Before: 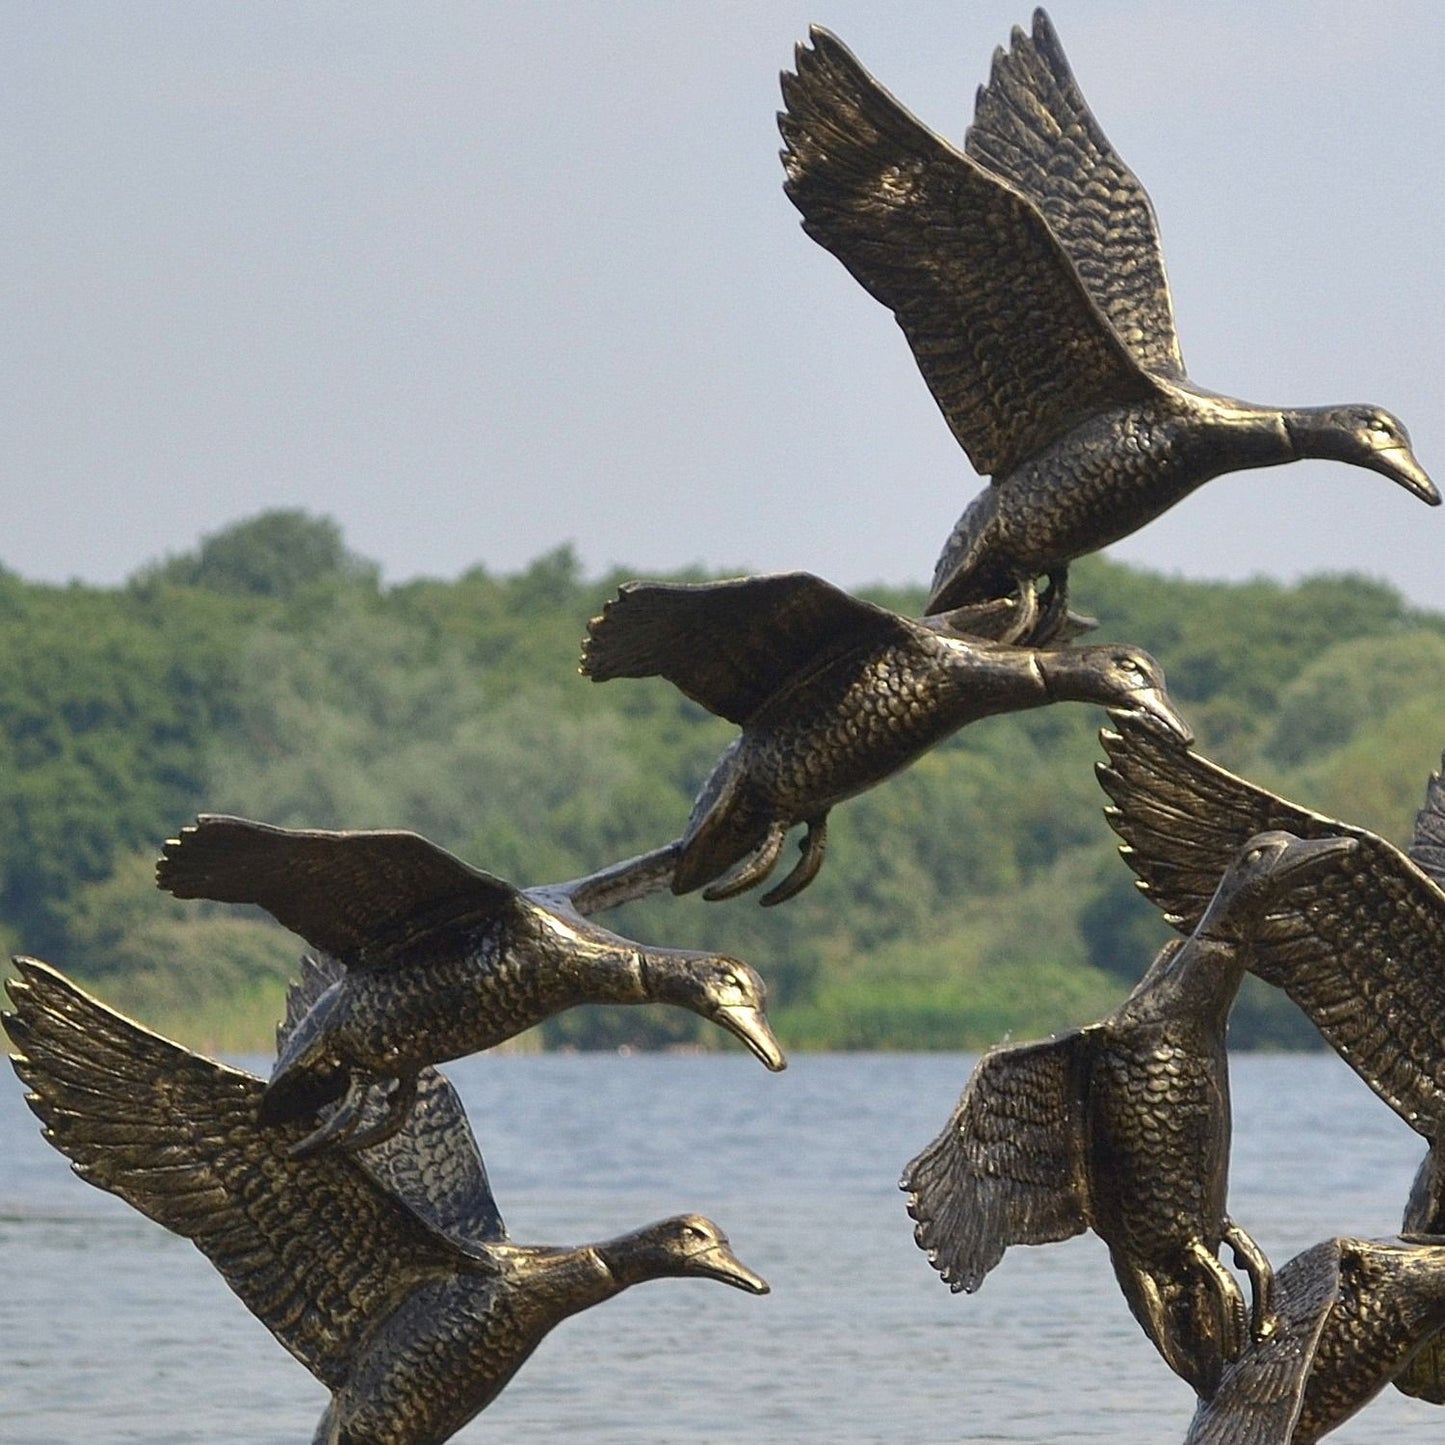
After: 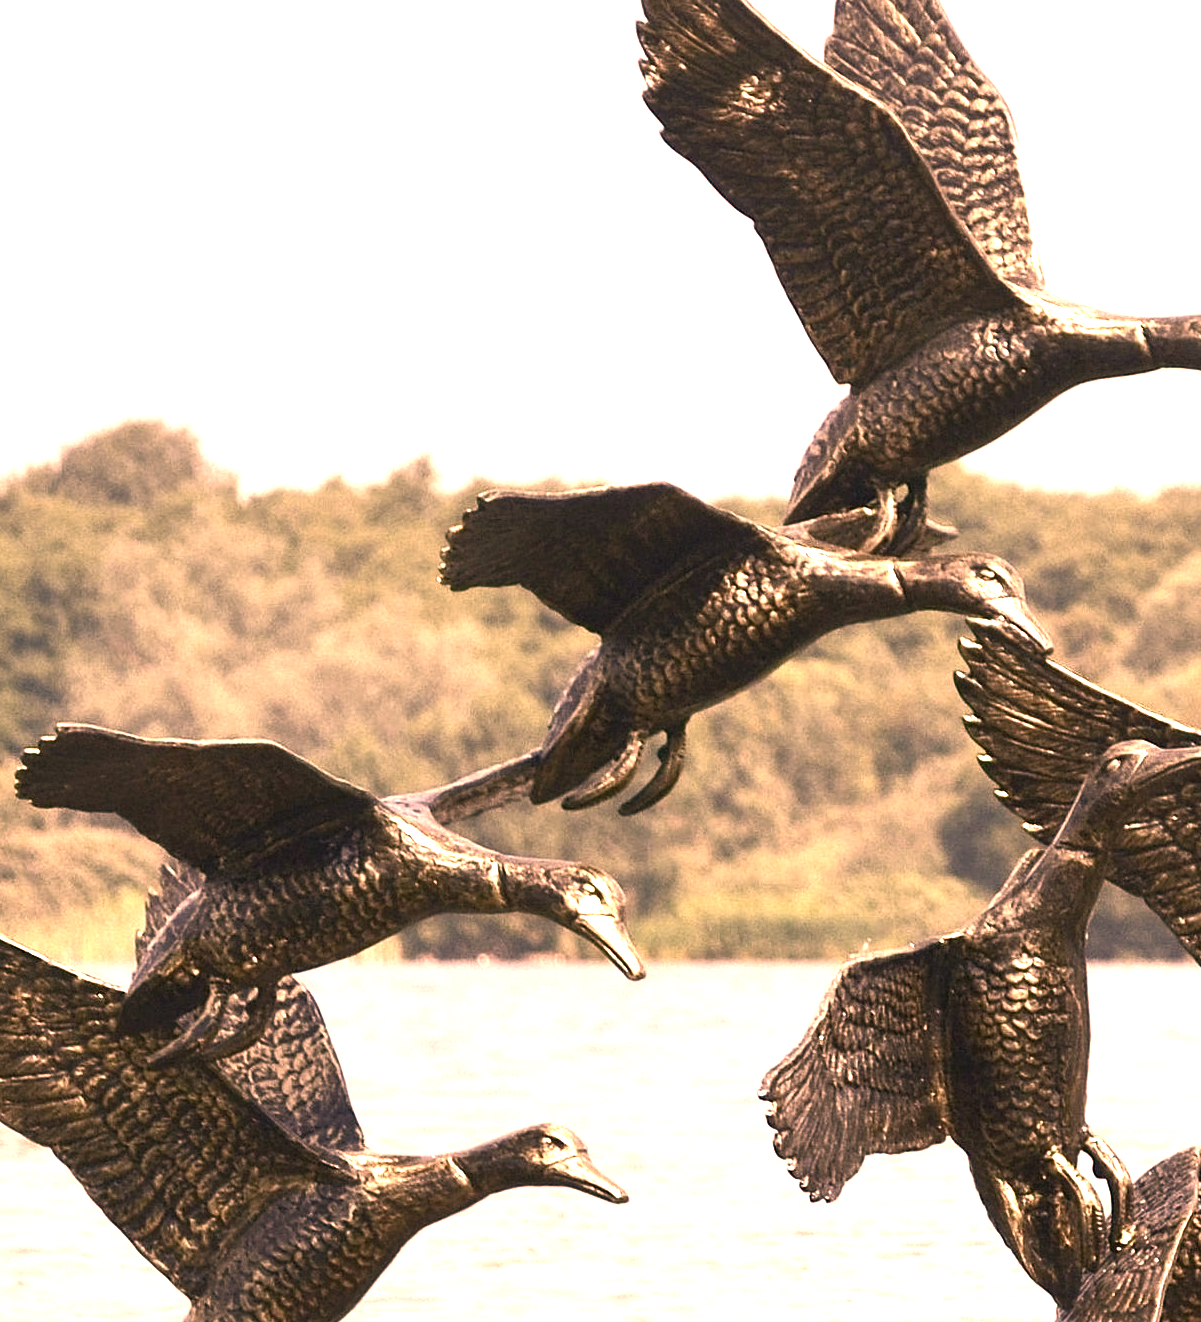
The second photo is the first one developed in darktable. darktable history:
exposure: exposure 1.213 EV, compensate exposure bias true, compensate highlight preservation false
color balance rgb: shadows lift › chroma 2.694%, shadows lift › hue 189.73°, linear chroma grading › global chroma -15.042%, perceptual saturation grading › global saturation 20%, perceptual saturation grading › highlights -49.917%, perceptual saturation grading › shadows 25.564%, perceptual brilliance grading › highlights 14.606%, perceptual brilliance grading › mid-tones -5.715%, perceptual brilliance grading › shadows -26.451%, global vibrance 20%
crop: left 9.784%, top 6.335%, right 7.064%, bottom 2.128%
color correction: highlights a* 39.22, highlights b* 39.61, saturation 0.695
